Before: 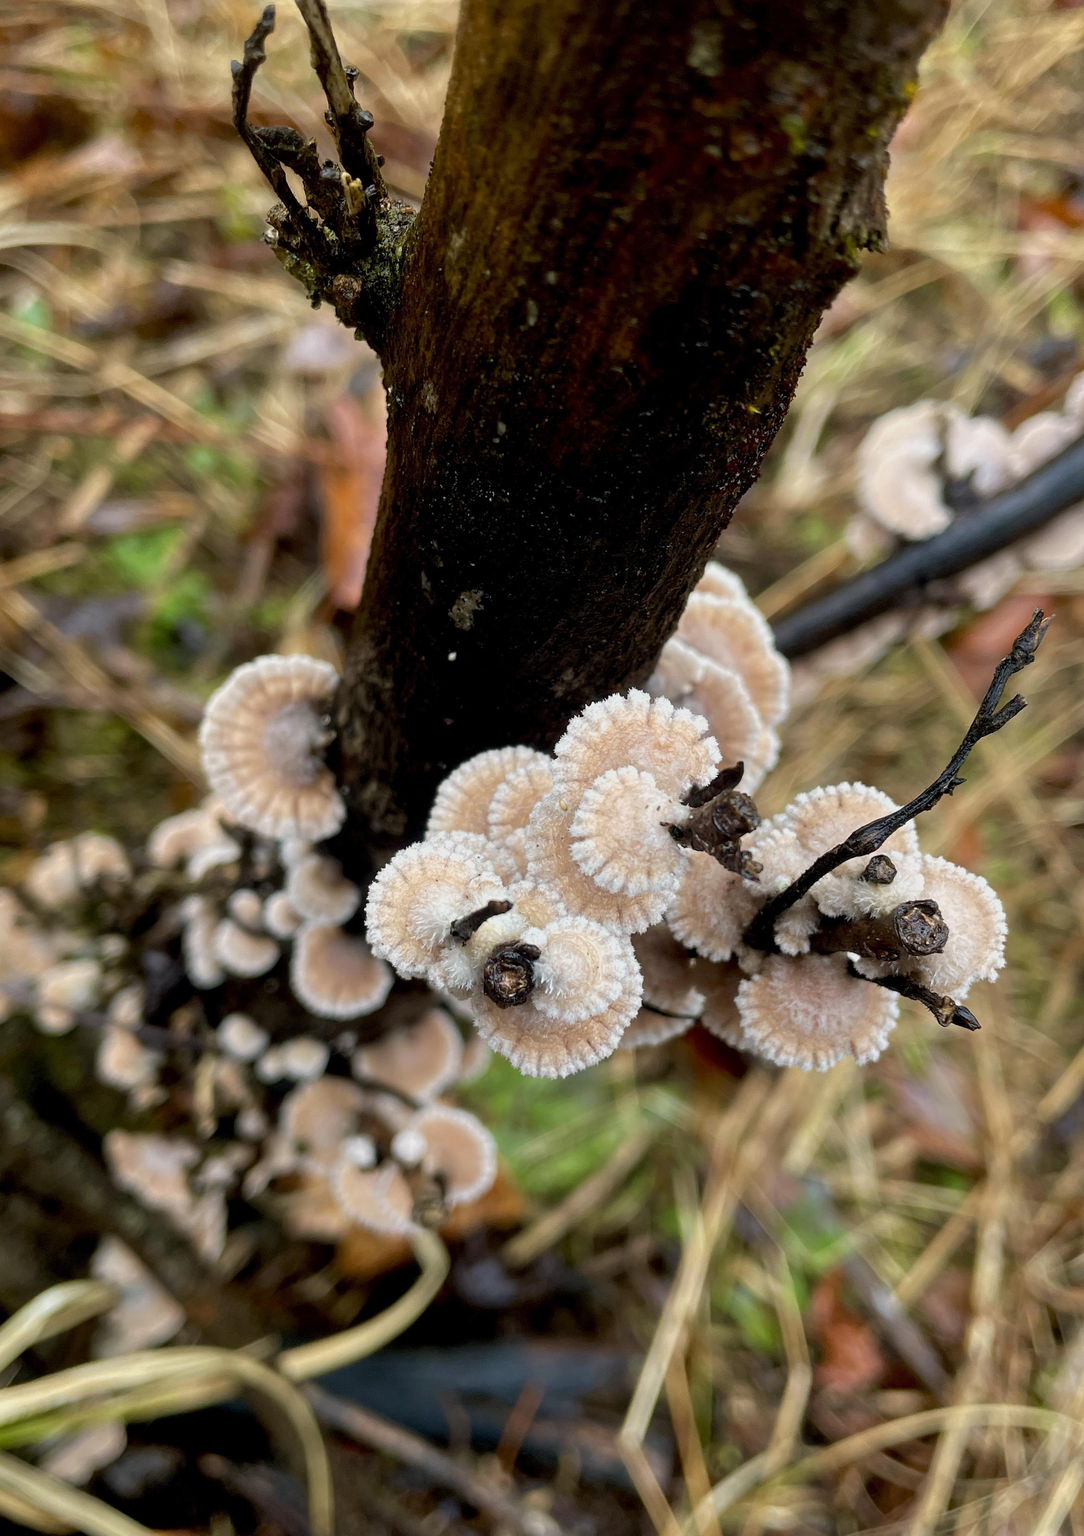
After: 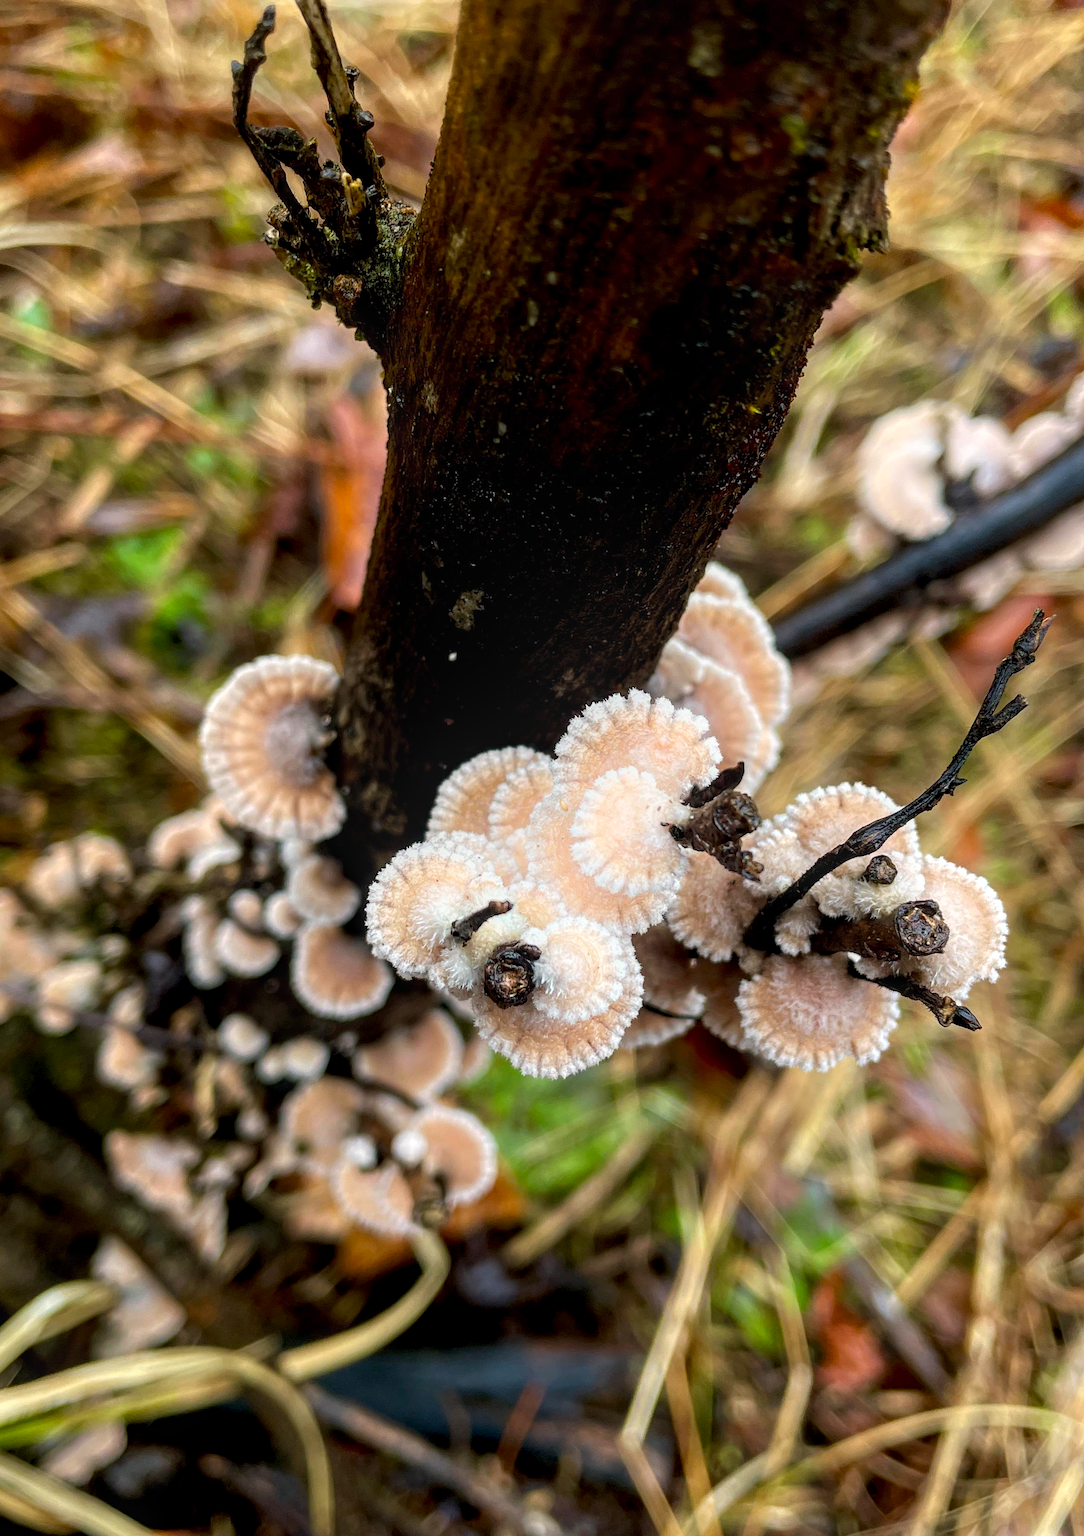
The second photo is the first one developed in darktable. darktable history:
local contrast: on, module defaults
shadows and highlights: shadows -21.3, highlights 100, soften with gaussian
color balance: contrast 8.5%, output saturation 105%
